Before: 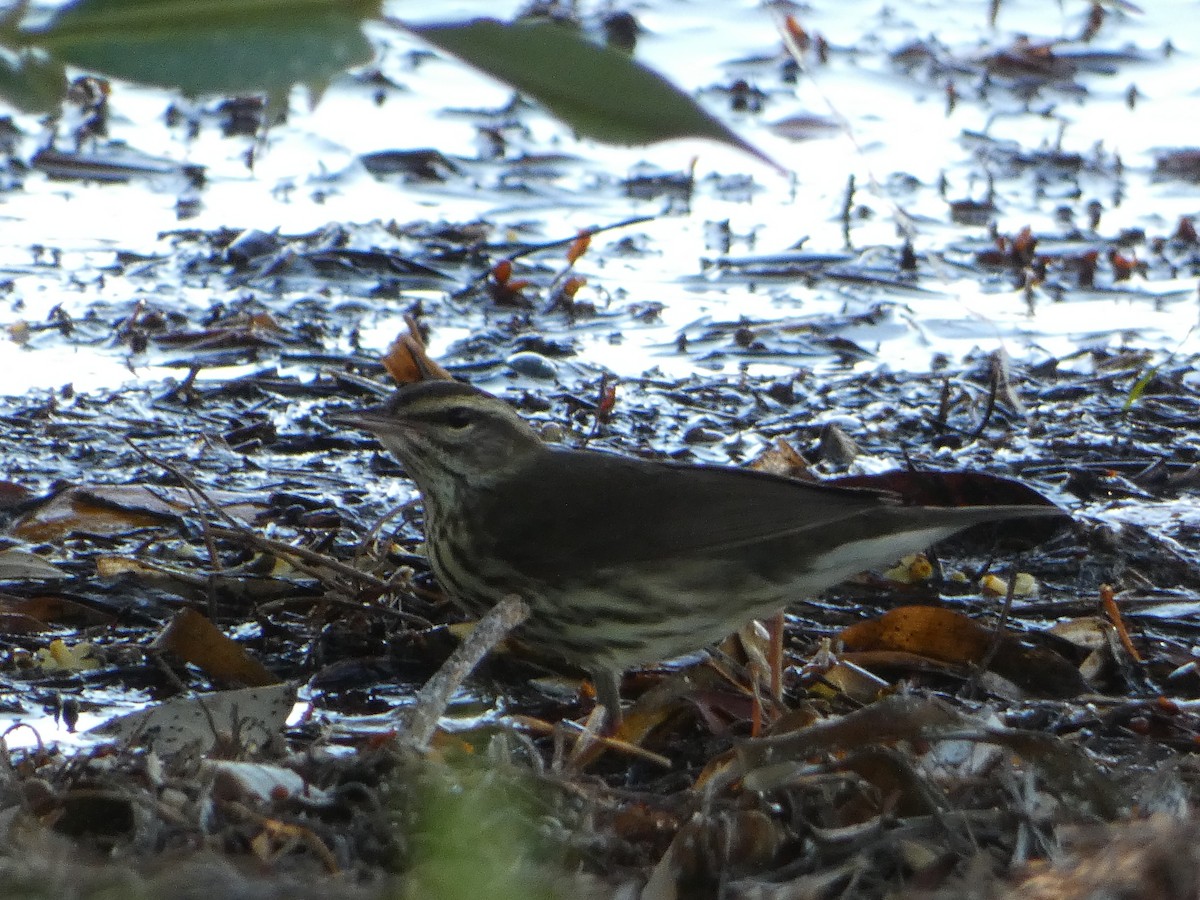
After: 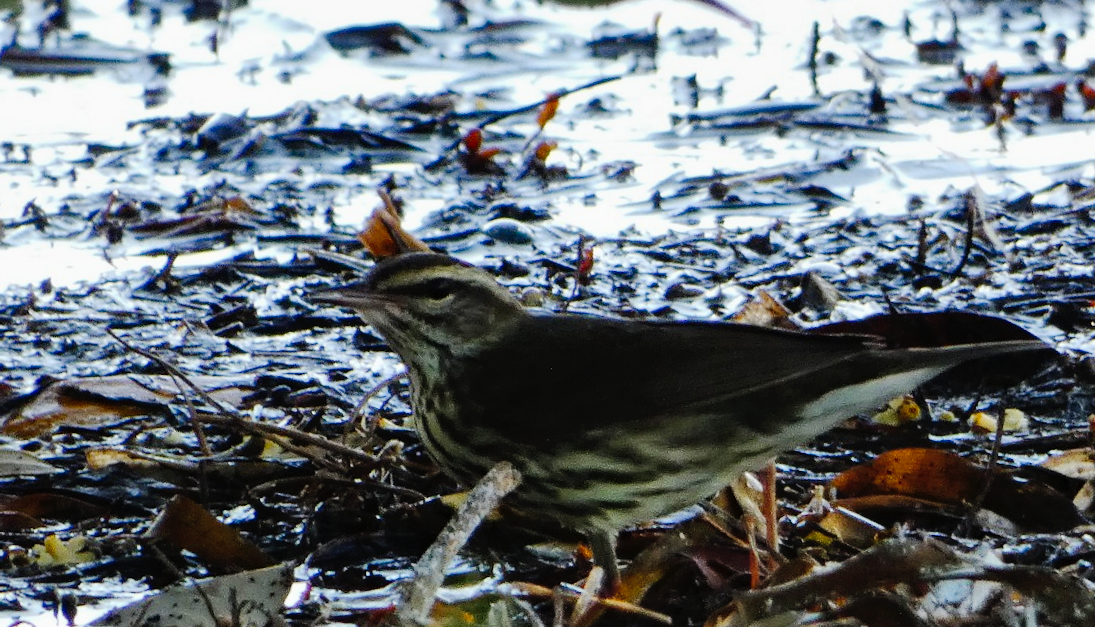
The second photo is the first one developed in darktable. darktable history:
shadows and highlights: shadows 43.71, white point adjustment -1.46, soften with gaussian
rotate and perspective: rotation -3.52°, crop left 0.036, crop right 0.964, crop top 0.081, crop bottom 0.919
crop and rotate: angle 0.03°, top 11.643%, right 5.651%, bottom 11.189%
tone curve: curves: ch0 [(0, 0) (0.003, 0.002) (0.011, 0.006) (0.025, 0.012) (0.044, 0.021) (0.069, 0.027) (0.1, 0.035) (0.136, 0.06) (0.177, 0.108) (0.224, 0.173) (0.277, 0.26) (0.335, 0.353) (0.399, 0.453) (0.468, 0.555) (0.543, 0.641) (0.623, 0.724) (0.709, 0.792) (0.801, 0.857) (0.898, 0.918) (1, 1)], preserve colors none
haze removal: compatibility mode true, adaptive false
